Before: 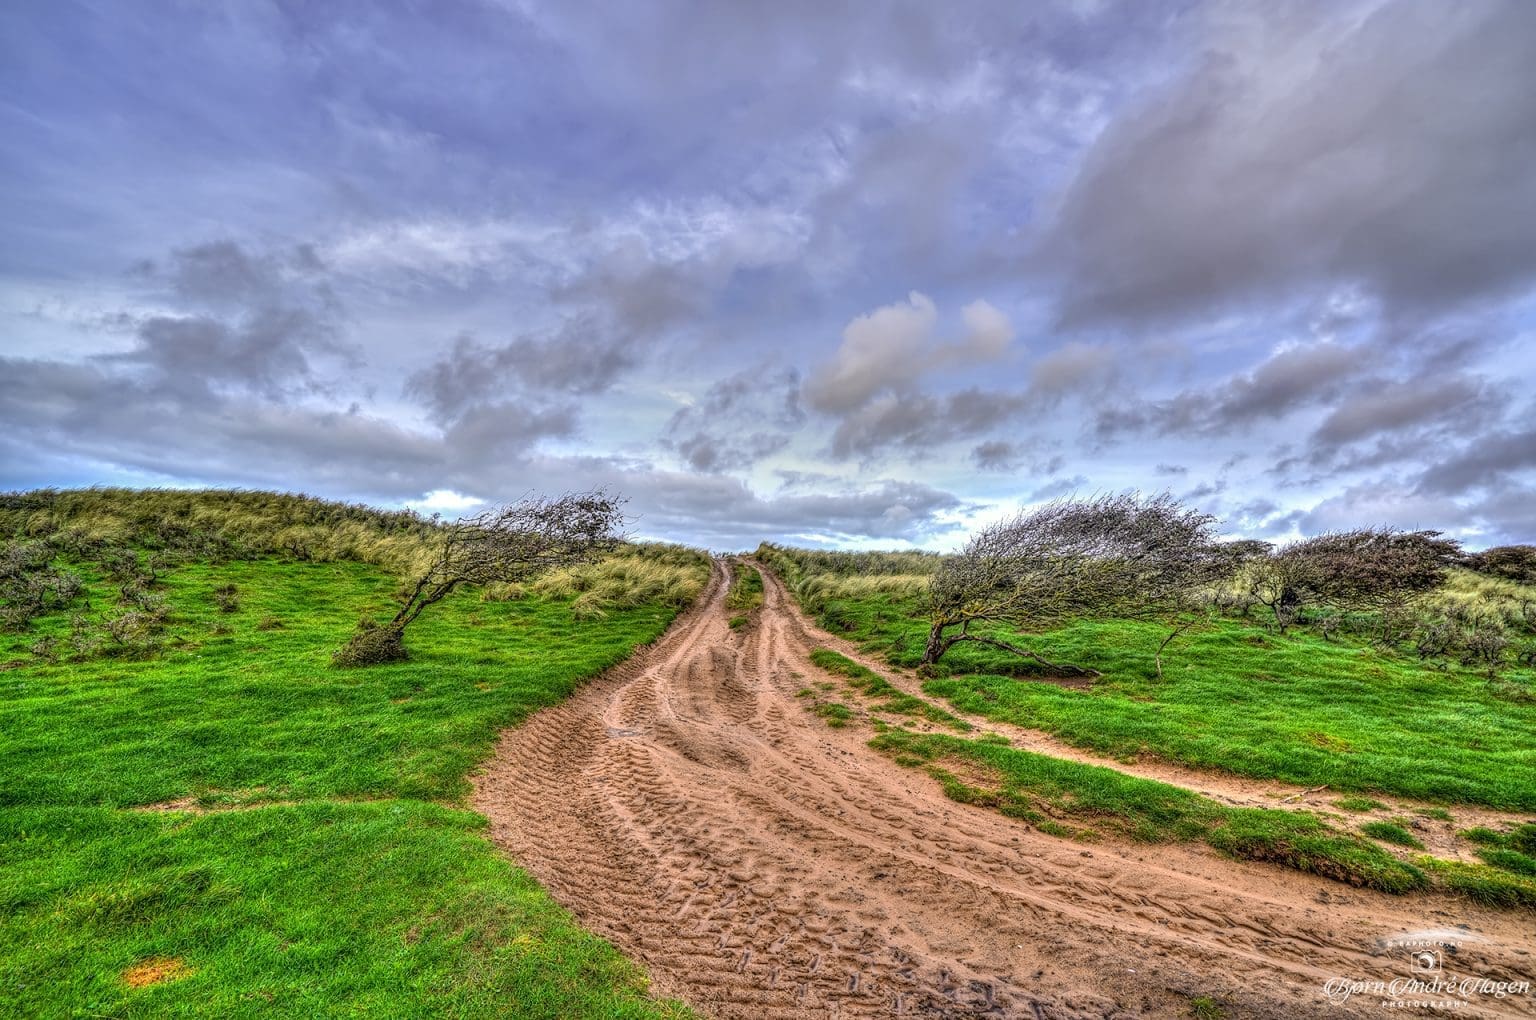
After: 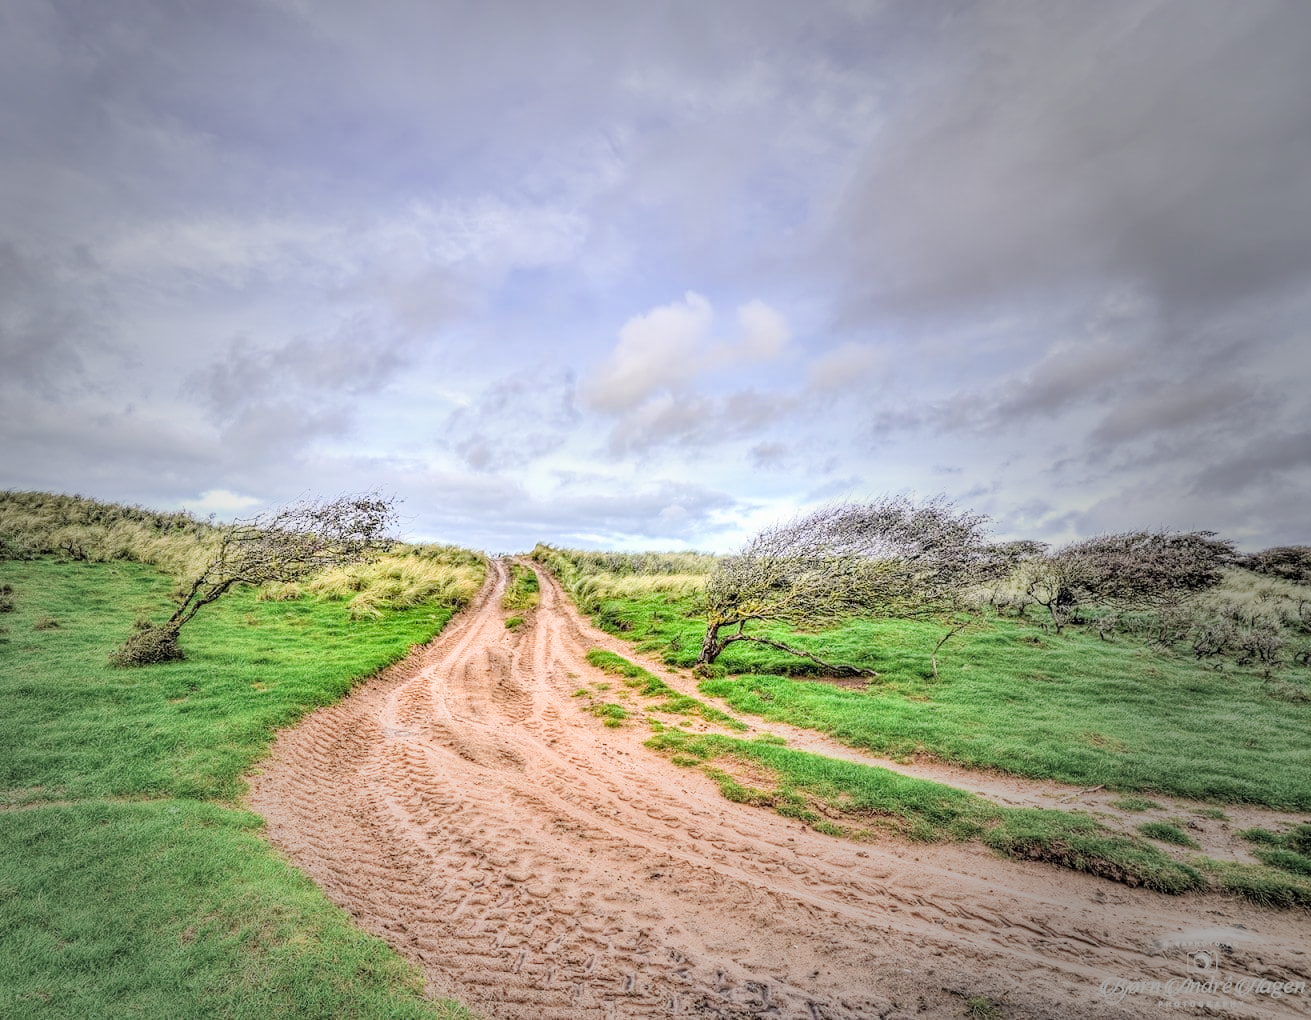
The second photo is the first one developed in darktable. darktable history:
vignetting: fall-off start 33.76%, fall-off radius 64.94%, brightness -0.575, center (-0.12, -0.002), width/height ratio 0.959
crop and rotate: left 14.584%
filmic rgb: black relative exposure -7.65 EV, white relative exposure 4.56 EV, hardness 3.61
exposure: black level correction 0, exposure 1.741 EV, compensate exposure bias true, compensate highlight preservation false
